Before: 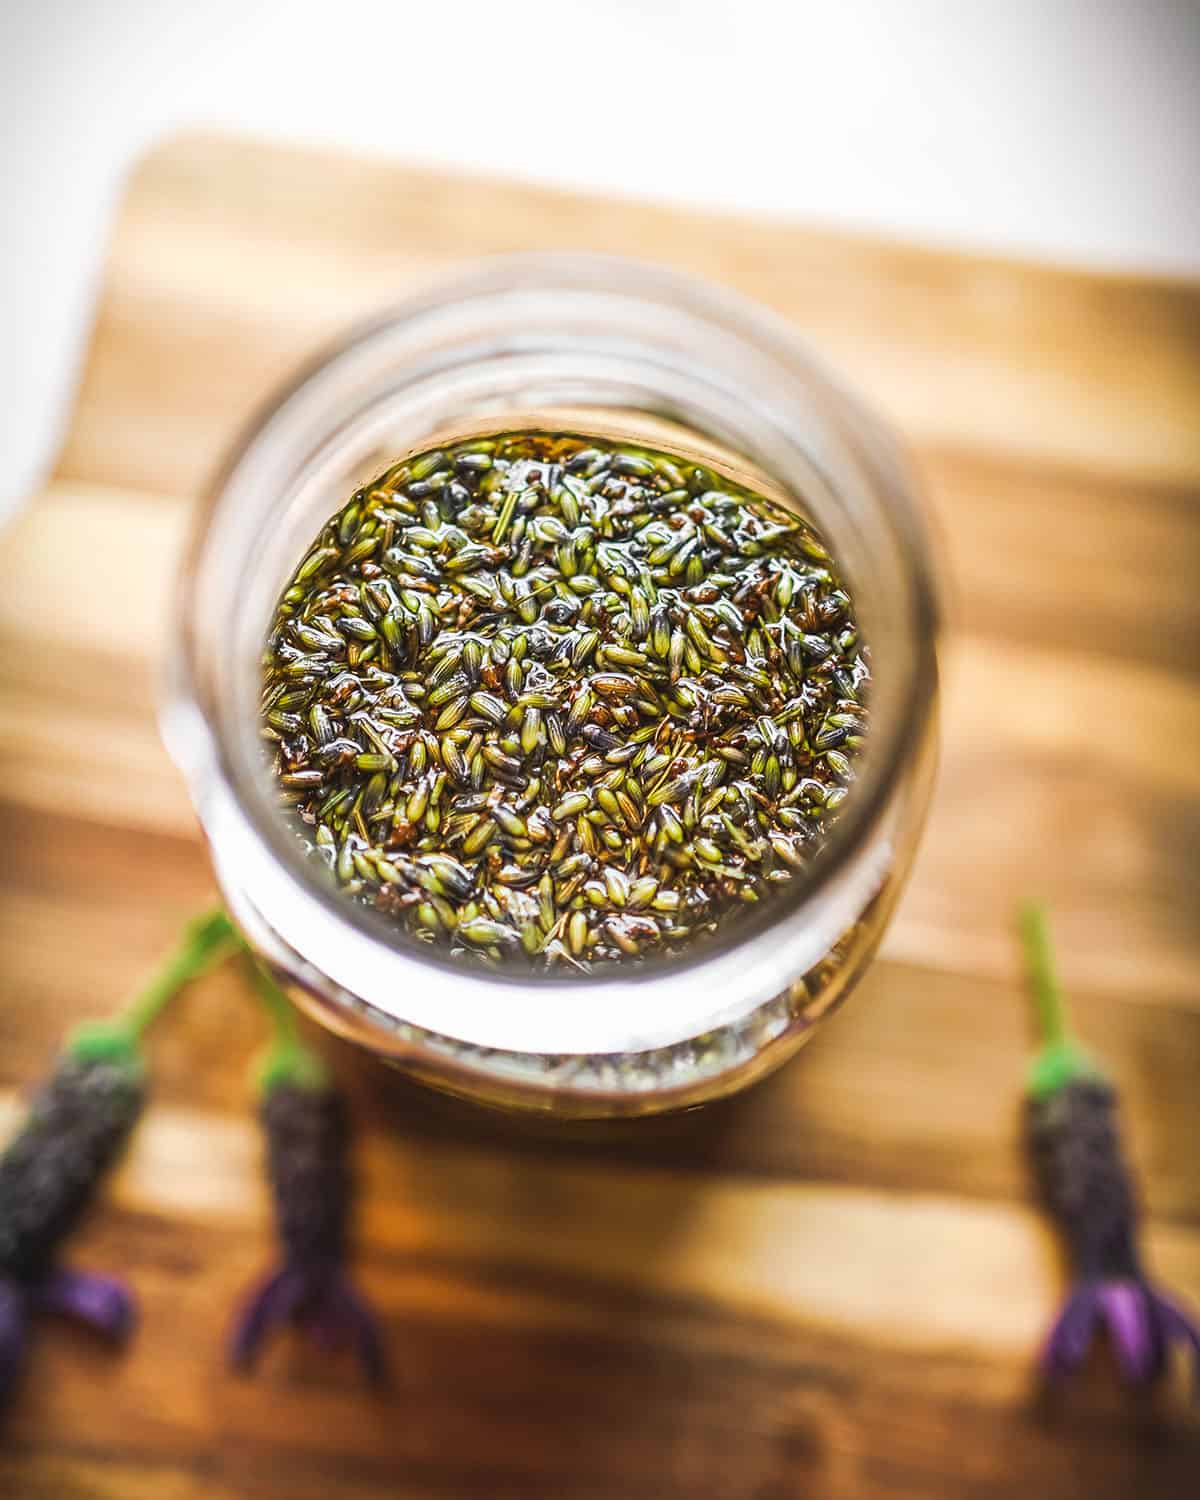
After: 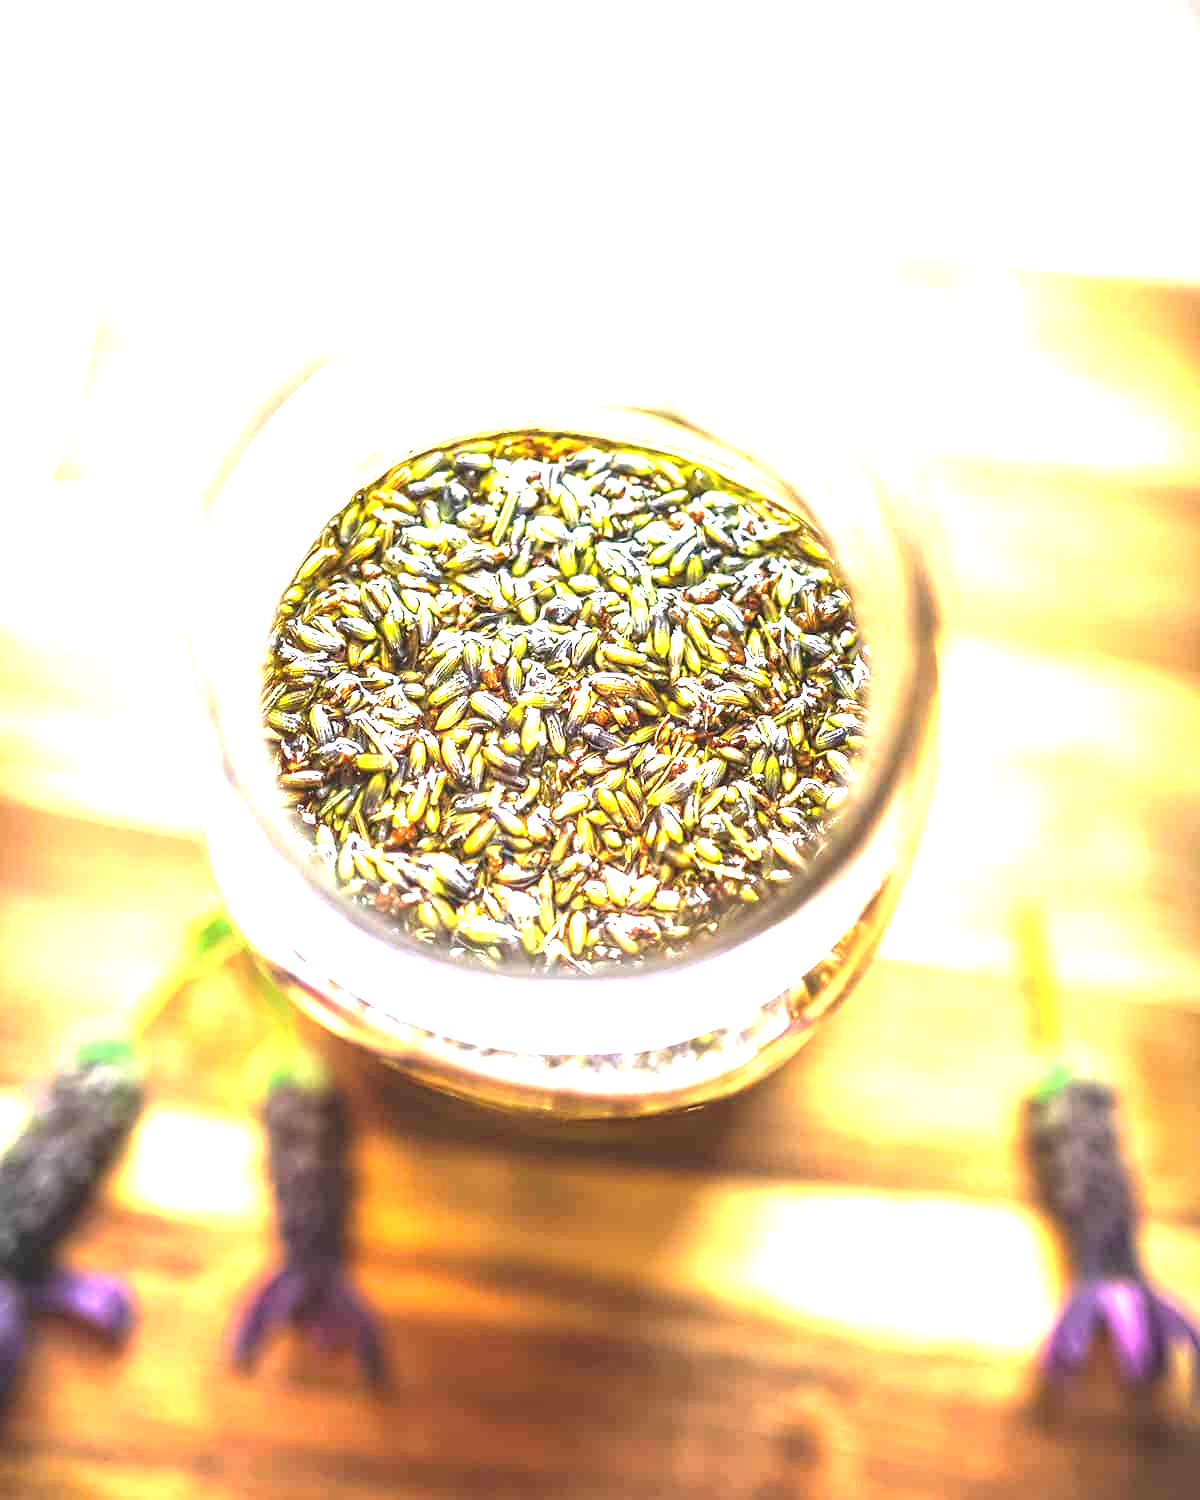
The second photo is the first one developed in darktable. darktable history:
exposure: exposure 2.009 EV, compensate exposure bias true, compensate highlight preservation false
